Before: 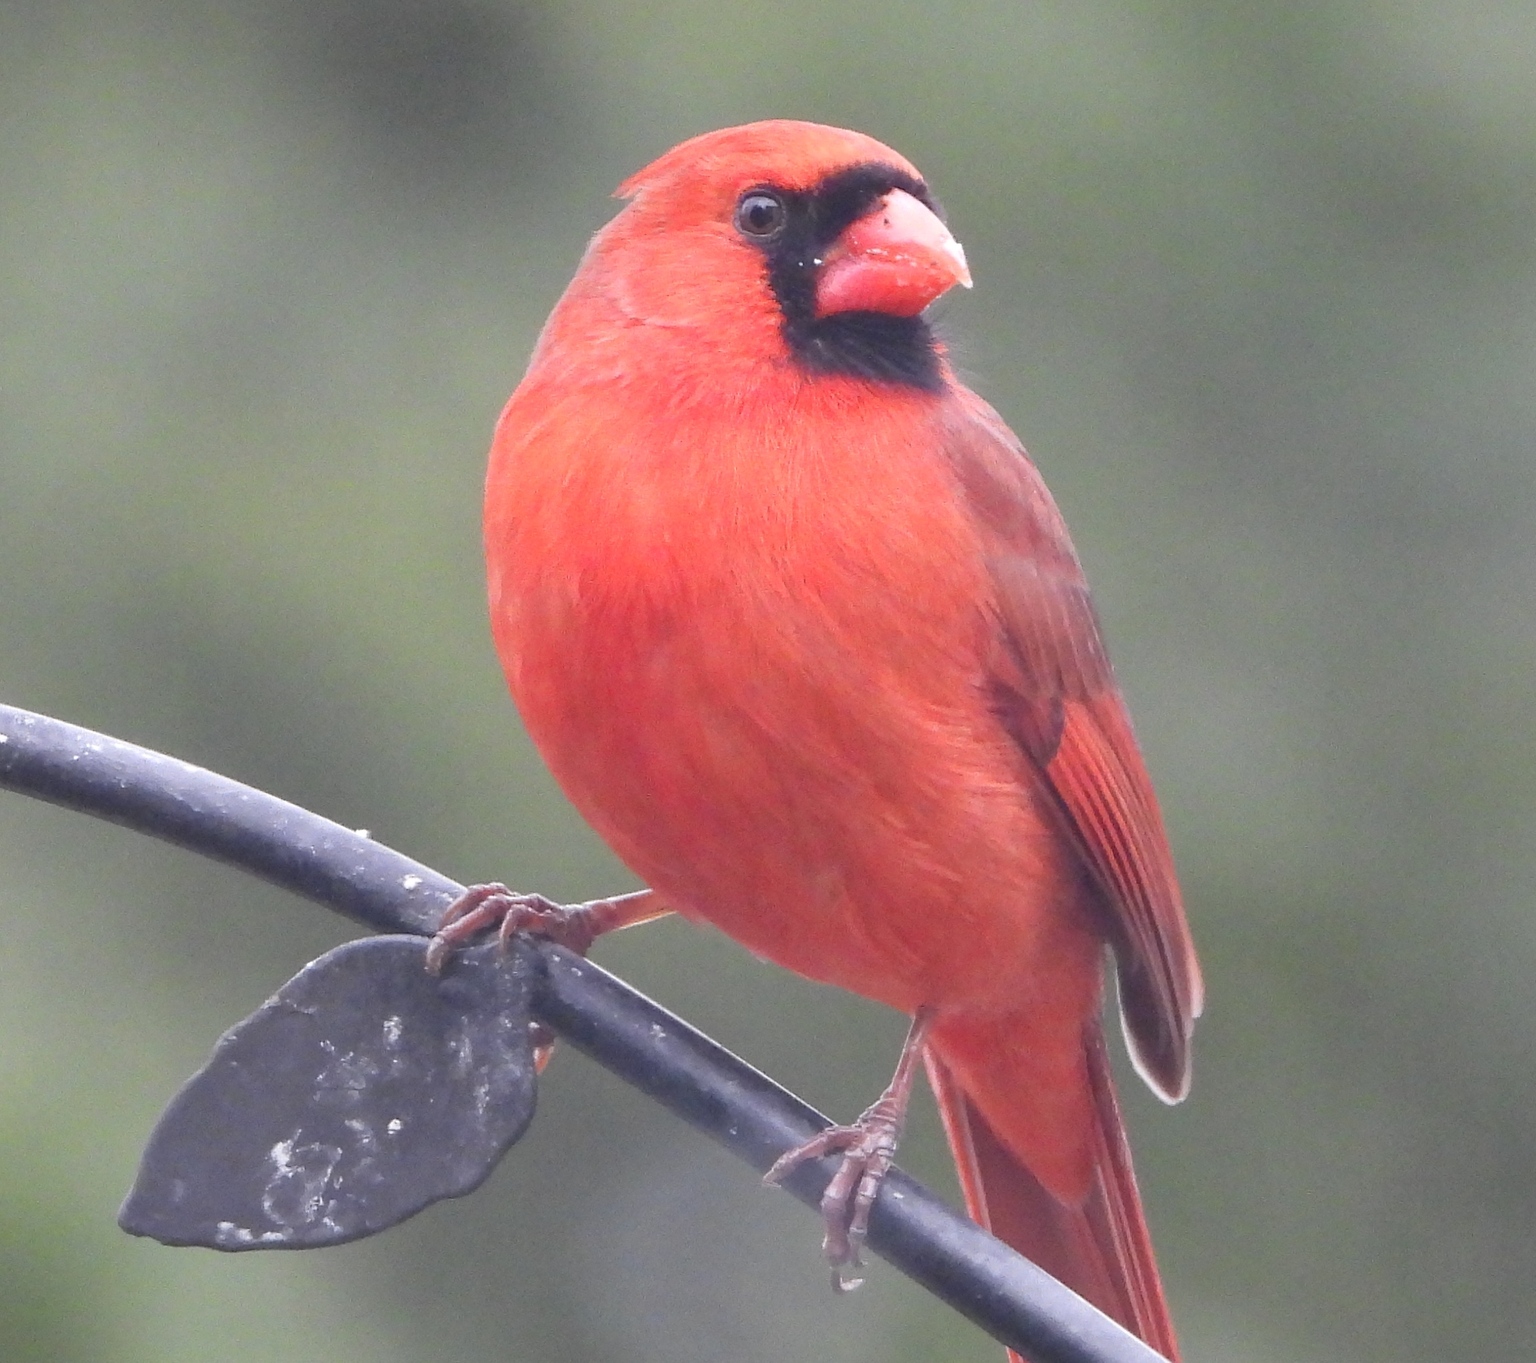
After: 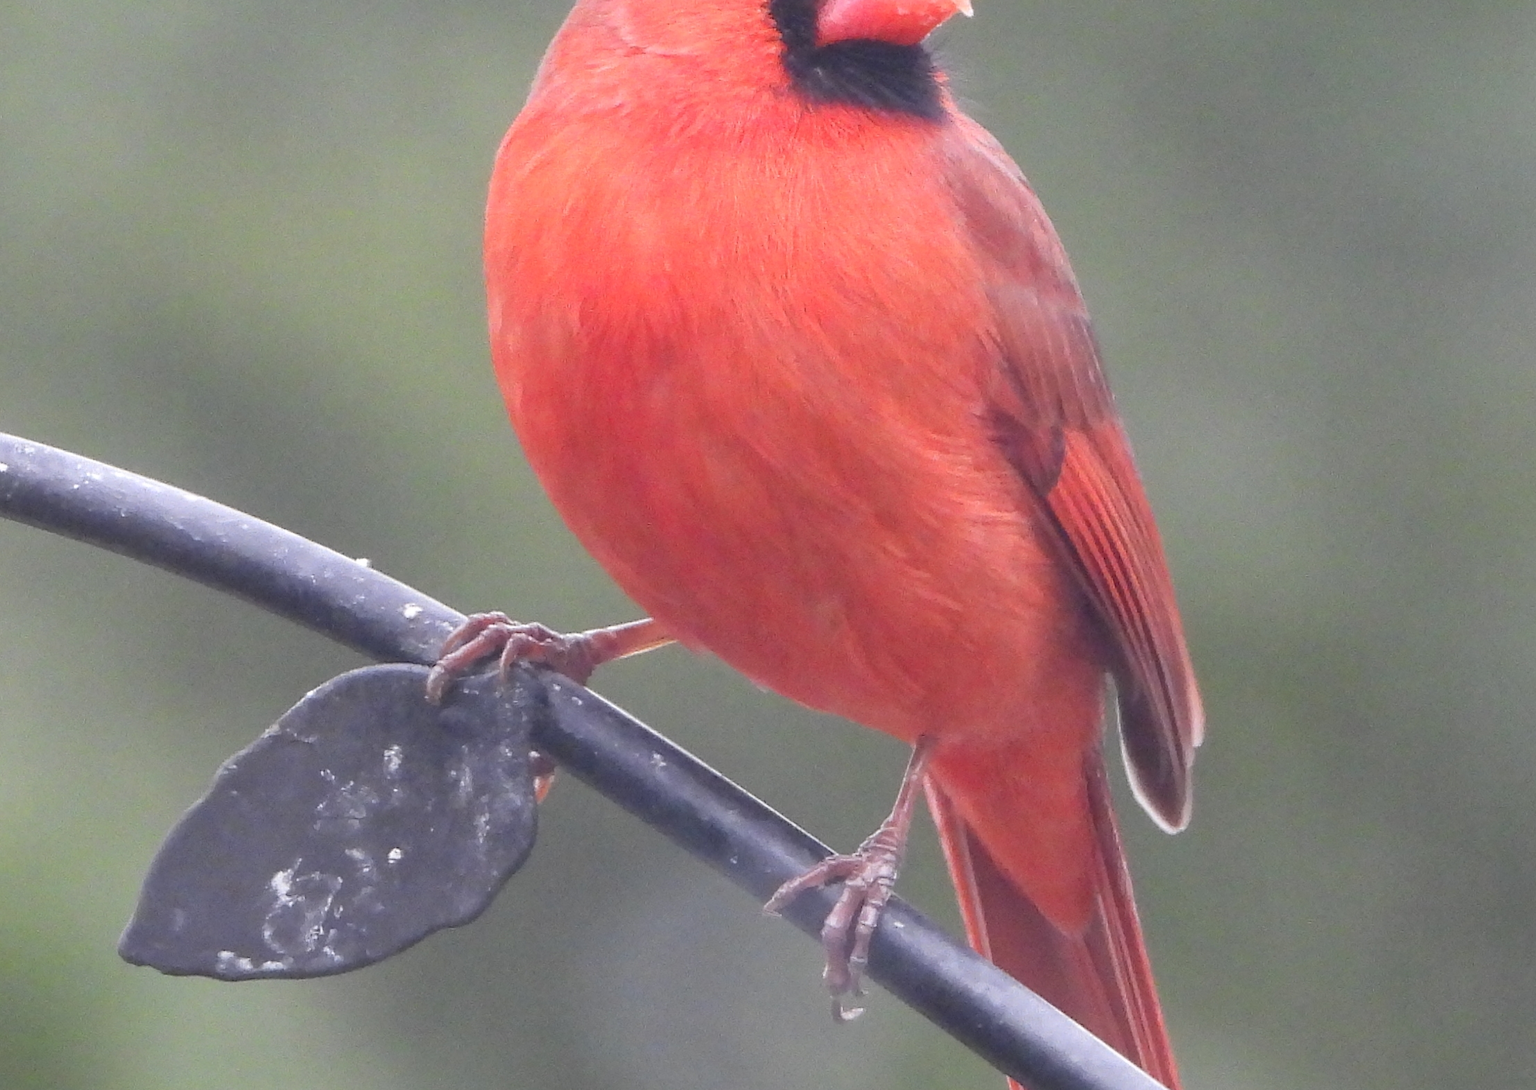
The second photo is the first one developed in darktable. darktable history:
crop and rotate: top 19.998%
bloom: size 16%, threshold 98%, strength 20%
